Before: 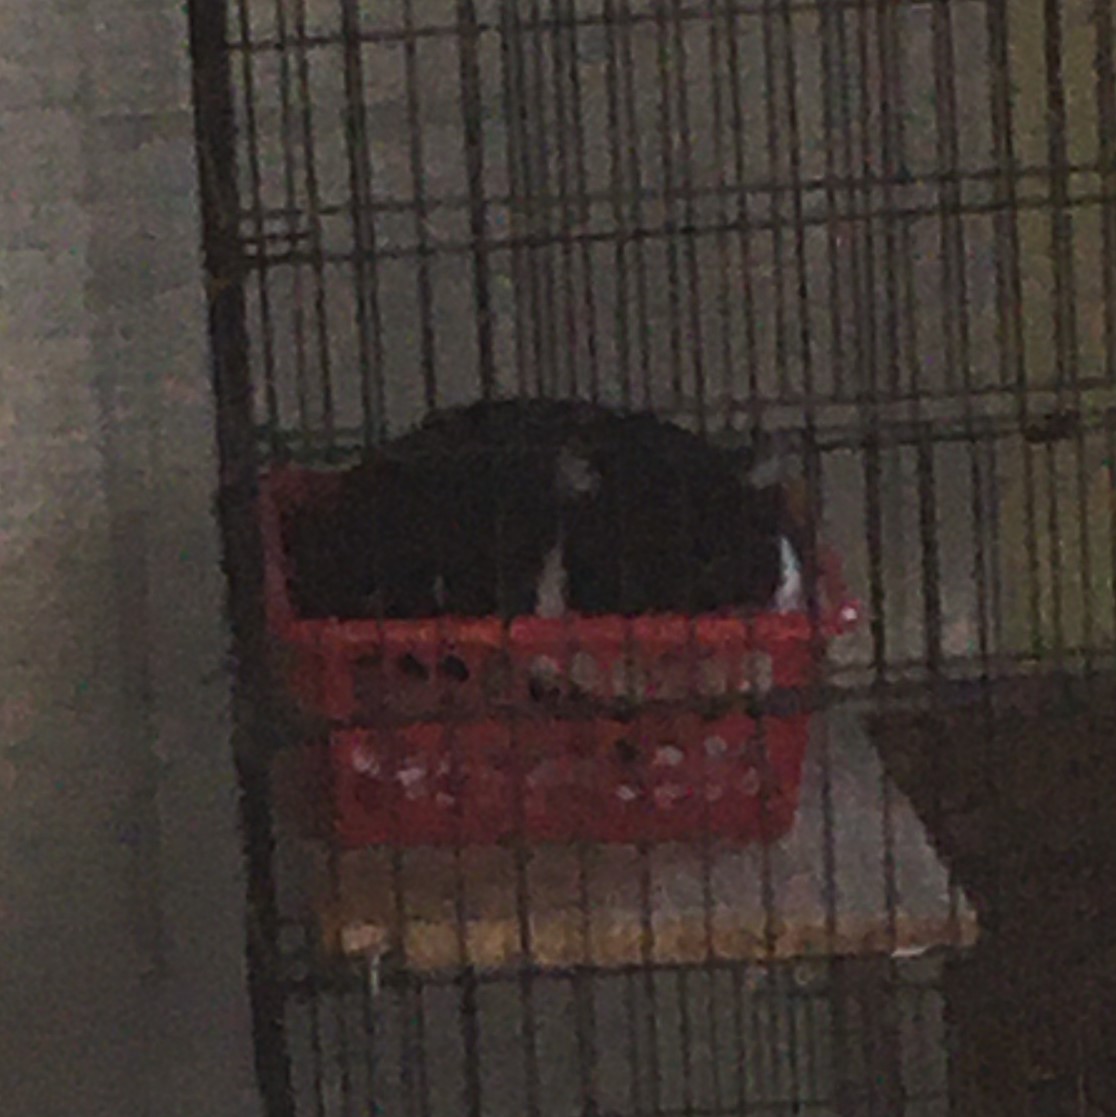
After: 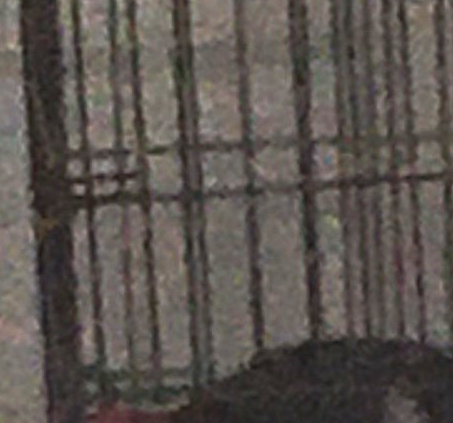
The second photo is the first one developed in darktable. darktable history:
exposure: black level correction 0, exposure 1.2 EV, compensate exposure bias true, compensate highlight preservation false
local contrast: on, module defaults
crop: left 15.452%, top 5.459%, right 43.956%, bottom 56.62%
